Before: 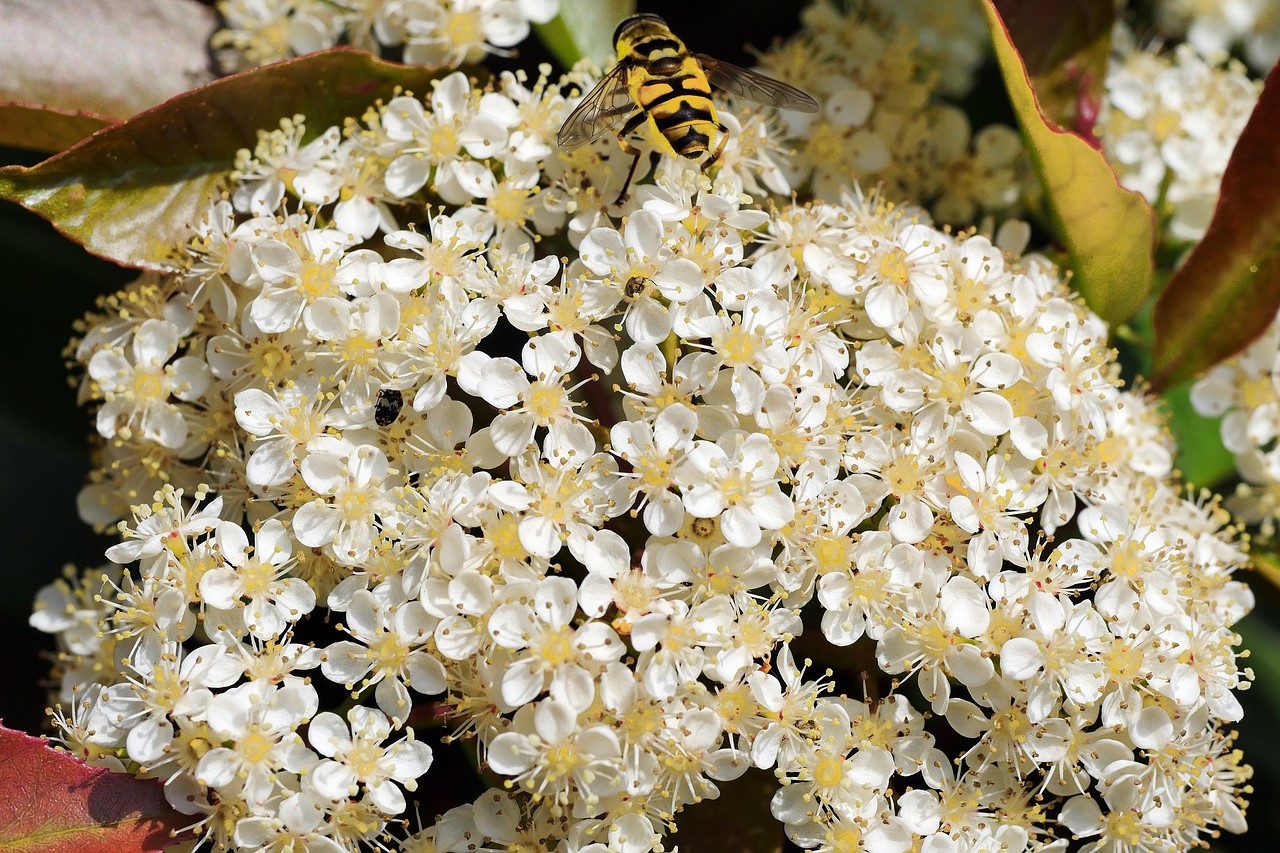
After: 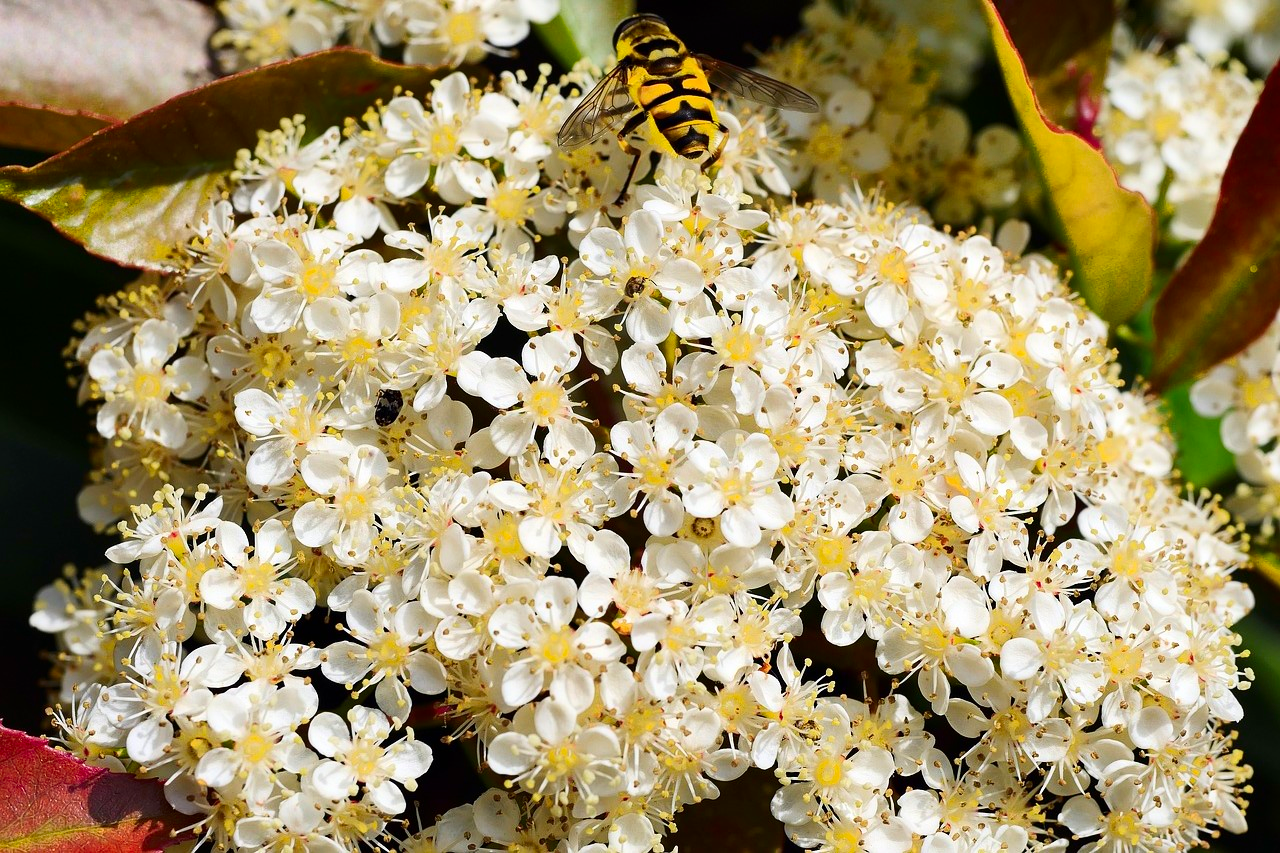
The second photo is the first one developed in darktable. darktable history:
contrast brightness saturation: contrast 0.16, saturation 0.32
